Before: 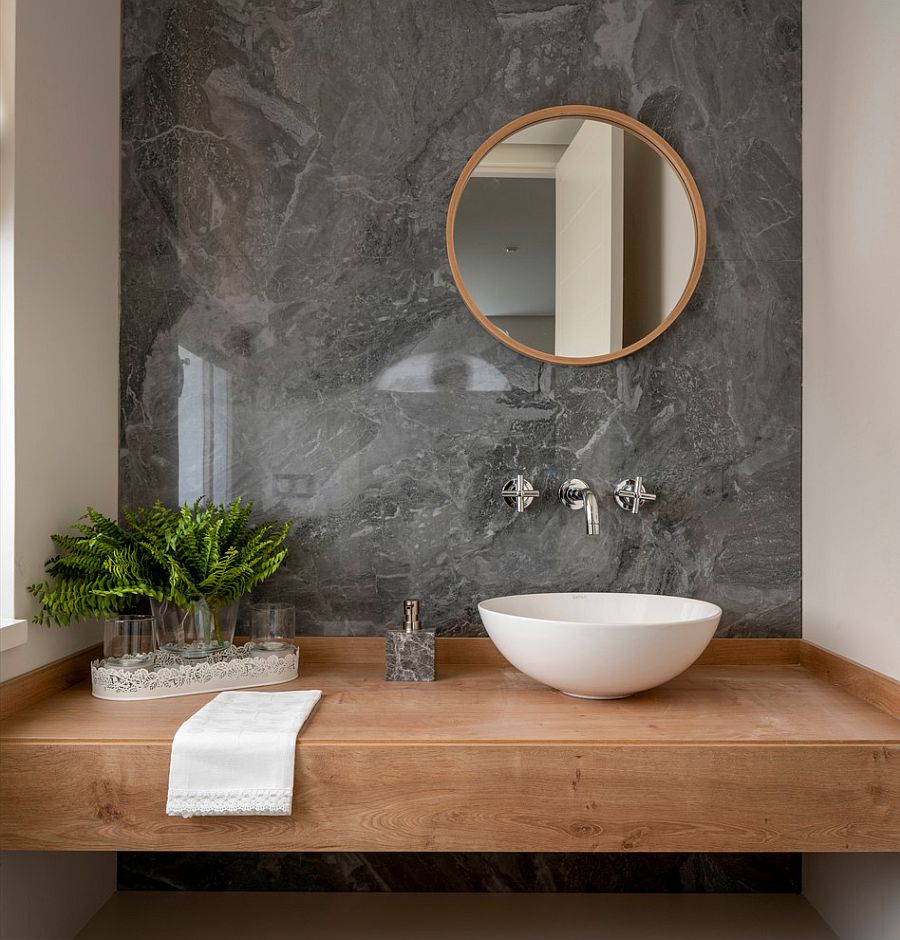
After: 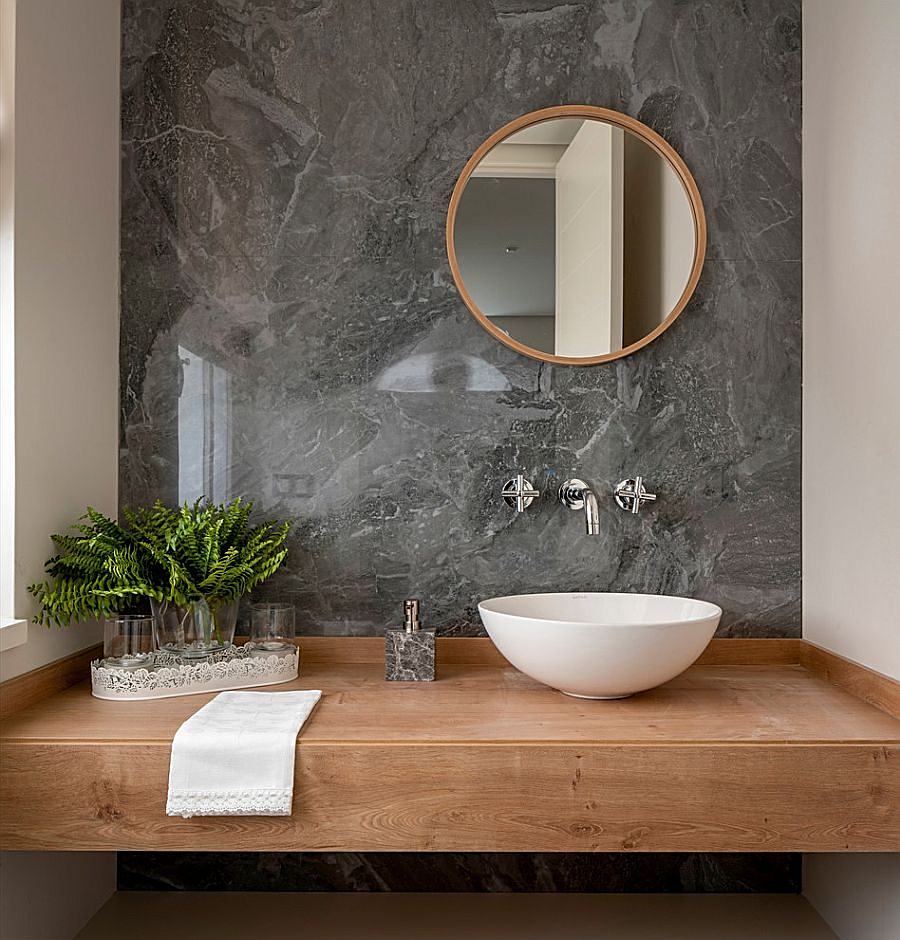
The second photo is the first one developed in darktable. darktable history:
levels: levels [0, 0.499, 1]
sharpen: on, module defaults
